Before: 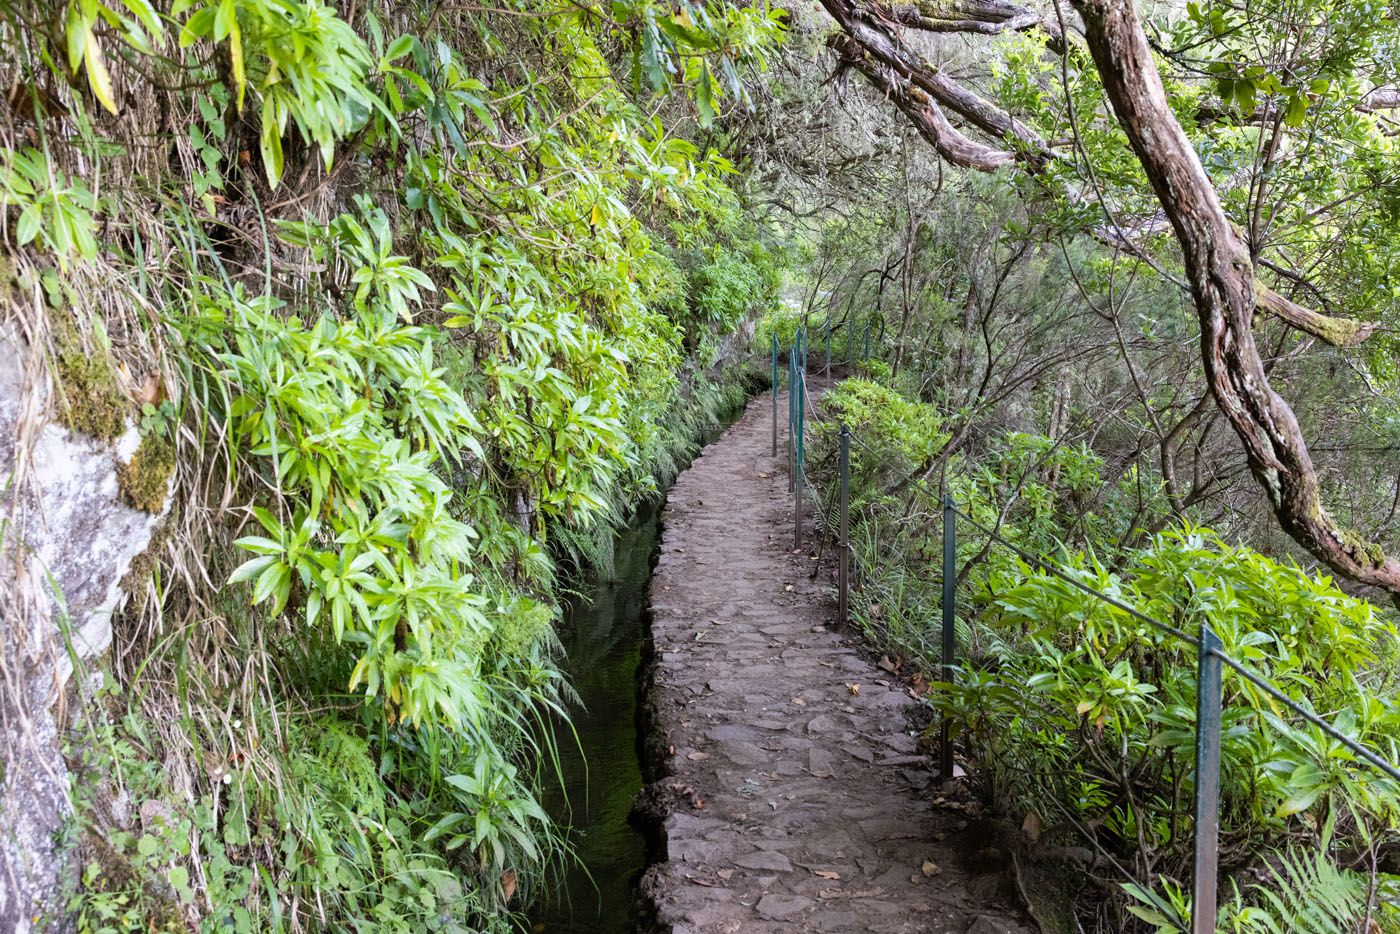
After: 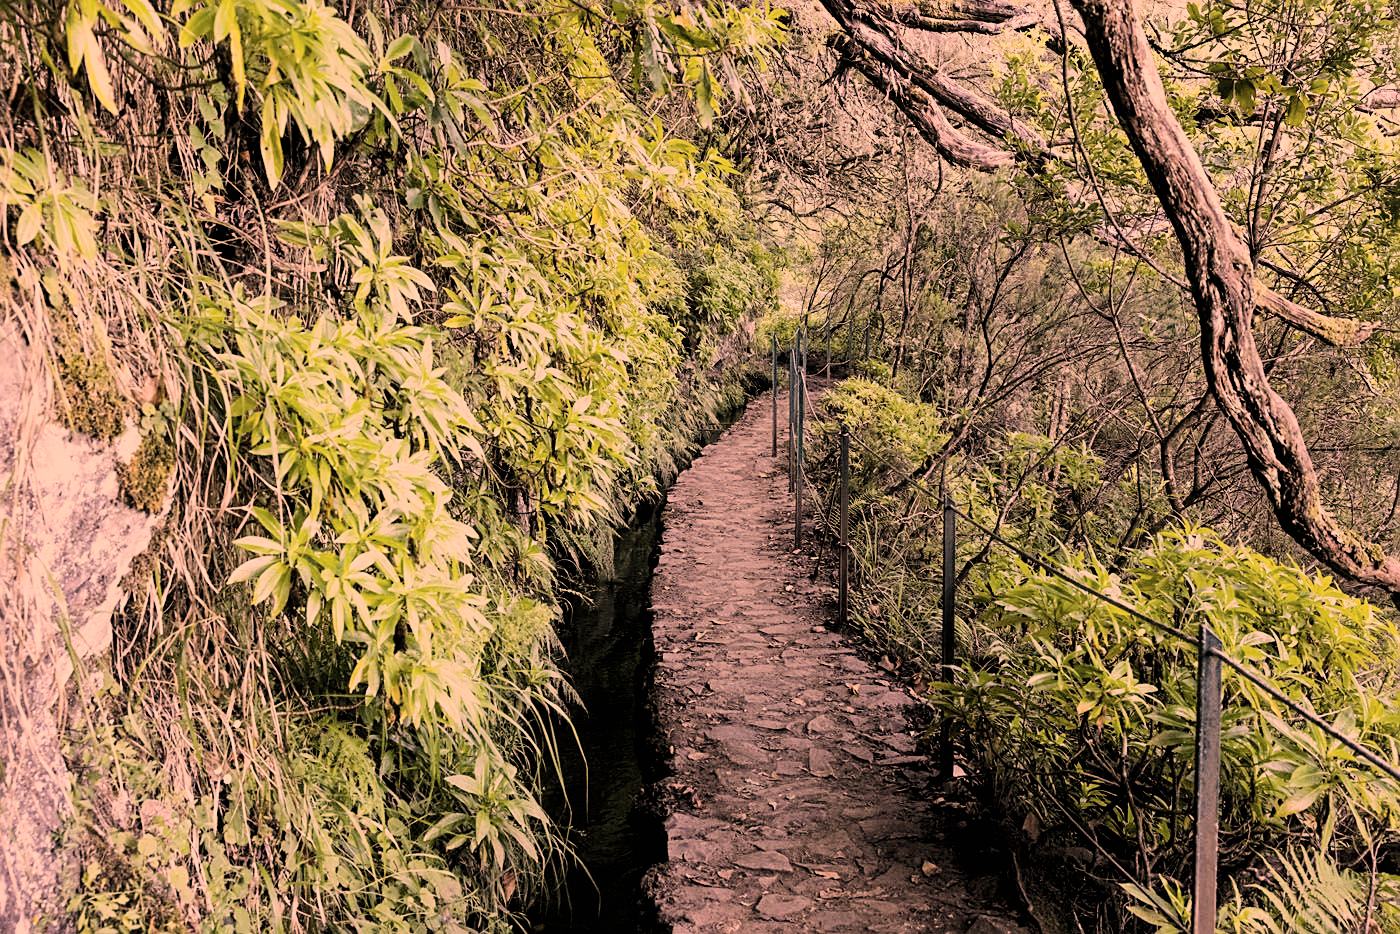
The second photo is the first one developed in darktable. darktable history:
sharpen: on, module defaults
filmic rgb: black relative exposure -5.08 EV, white relative exposure 3.97 EV, hardness 2.9, contrast 1.301, highlights saturation mix -30.31%
color correction: highlights a* 39.77, highlights b* 39.86, saturation 0.687
tone equalizer: on, module defaults
exposure: compensate exposure bias true, compensate highlight preservation false
shadows and highlights: shadows 63.01, white point adjustment 0.4, highlights -33.25, compress 83.64%
